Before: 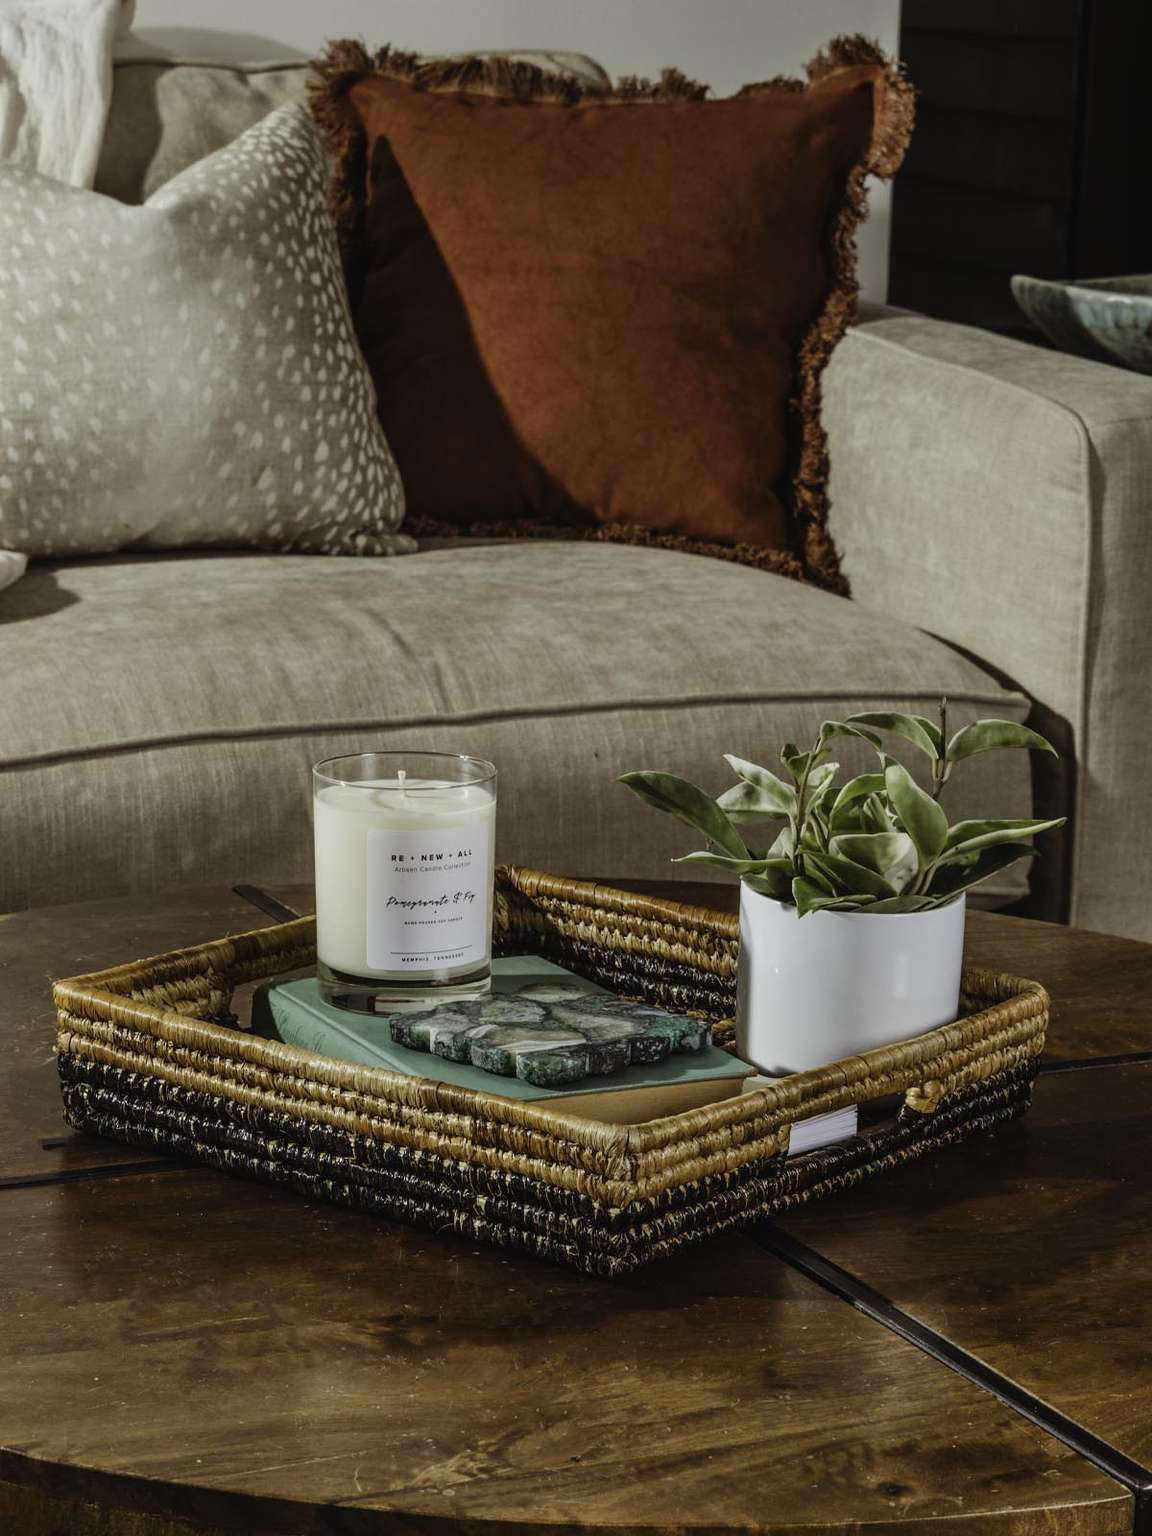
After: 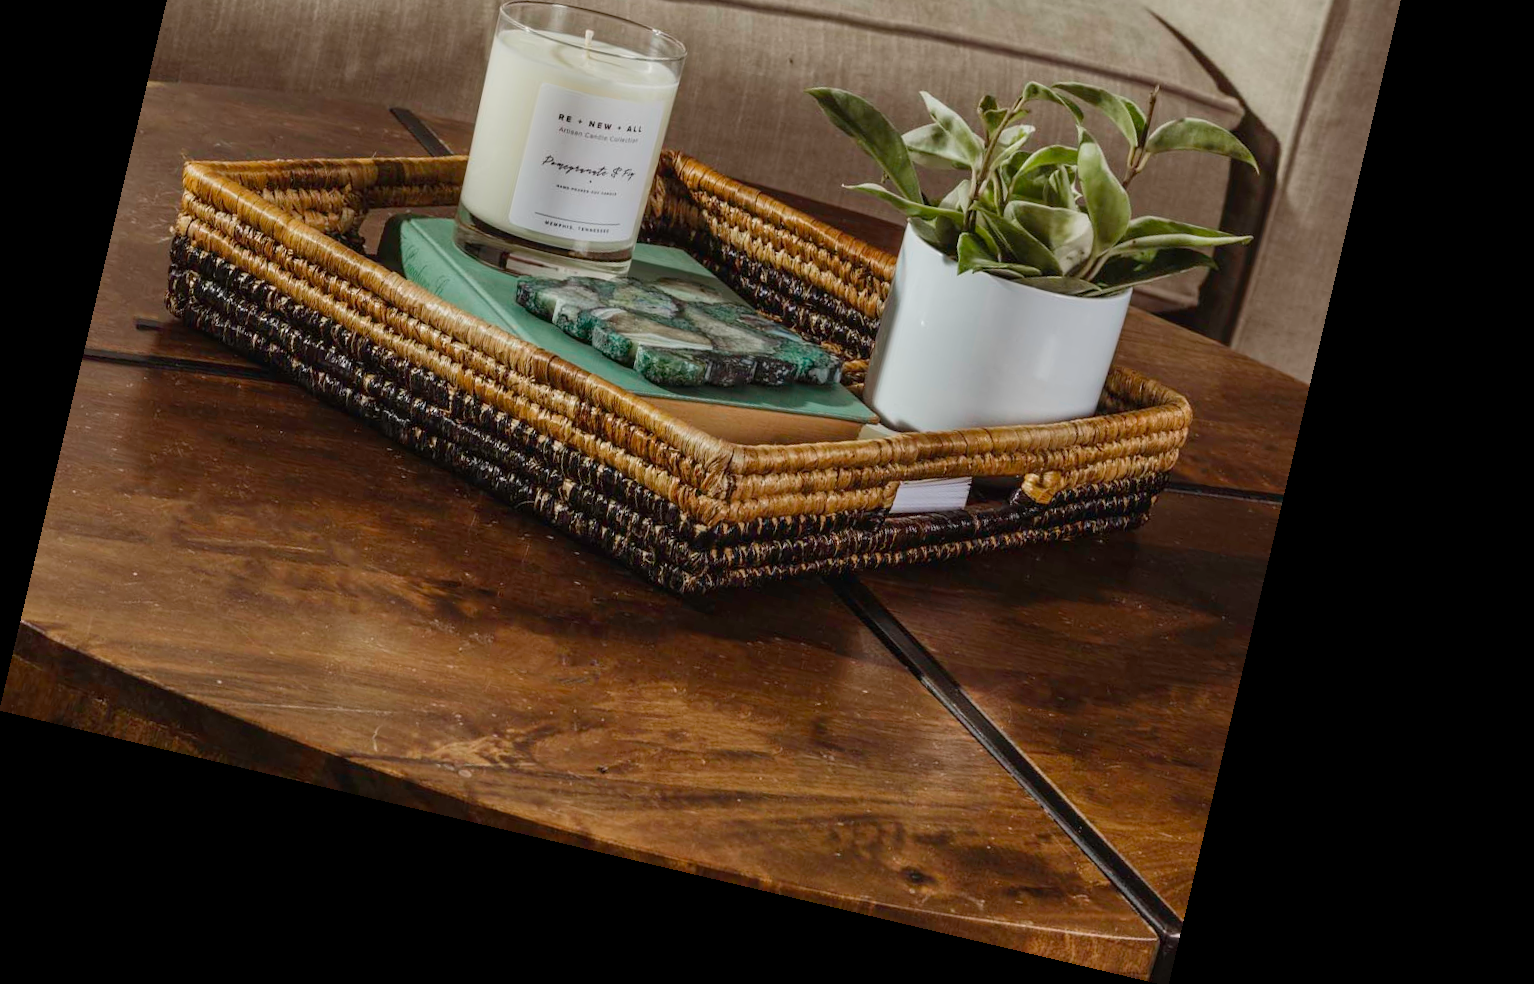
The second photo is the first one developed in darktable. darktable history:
exposure: exposure -0.116 EV, compensate exposure bias true, compensate highlight preservation false
crop and rotate: top 46.237%
rotate and perspective: rotation 13.27°, automatic cropping off
